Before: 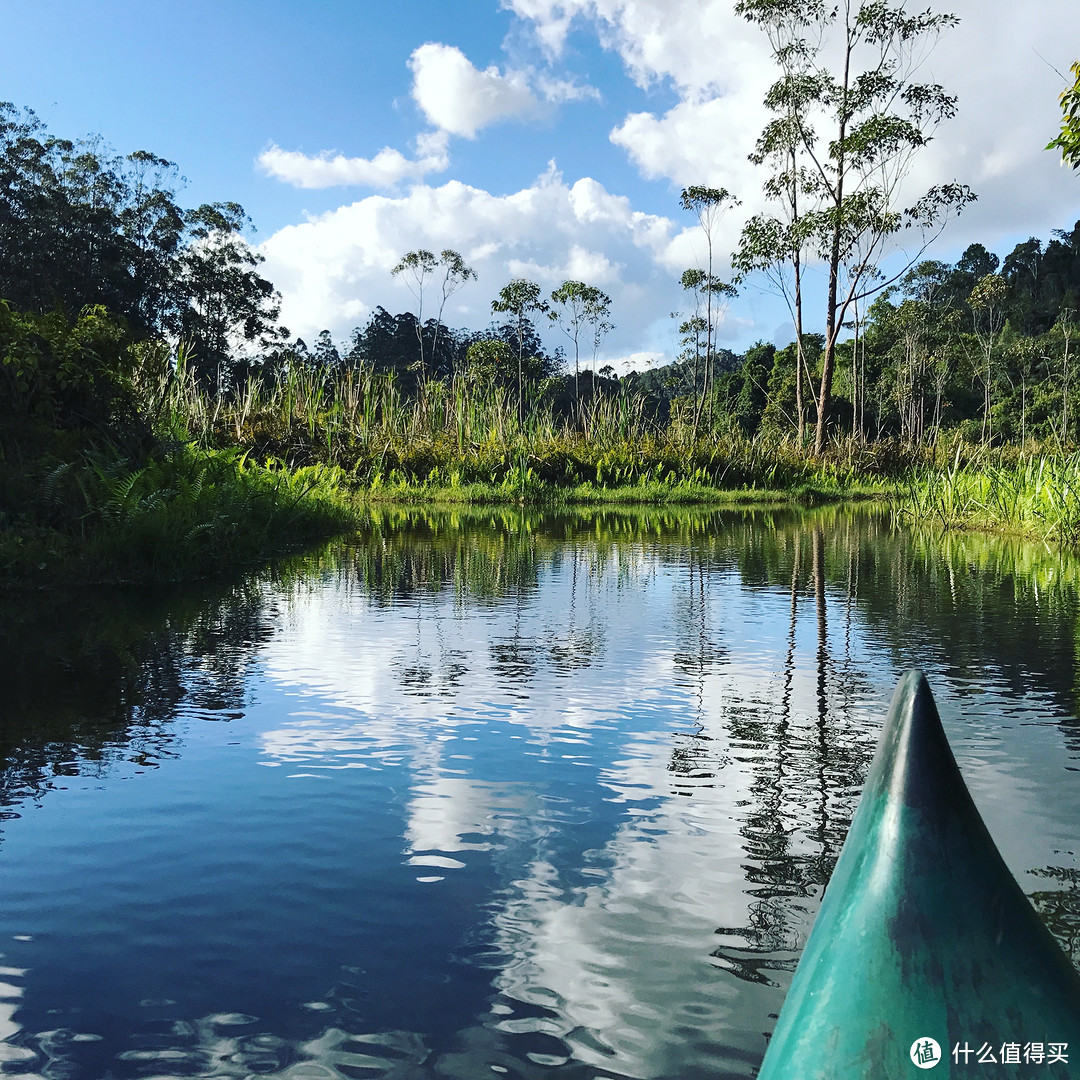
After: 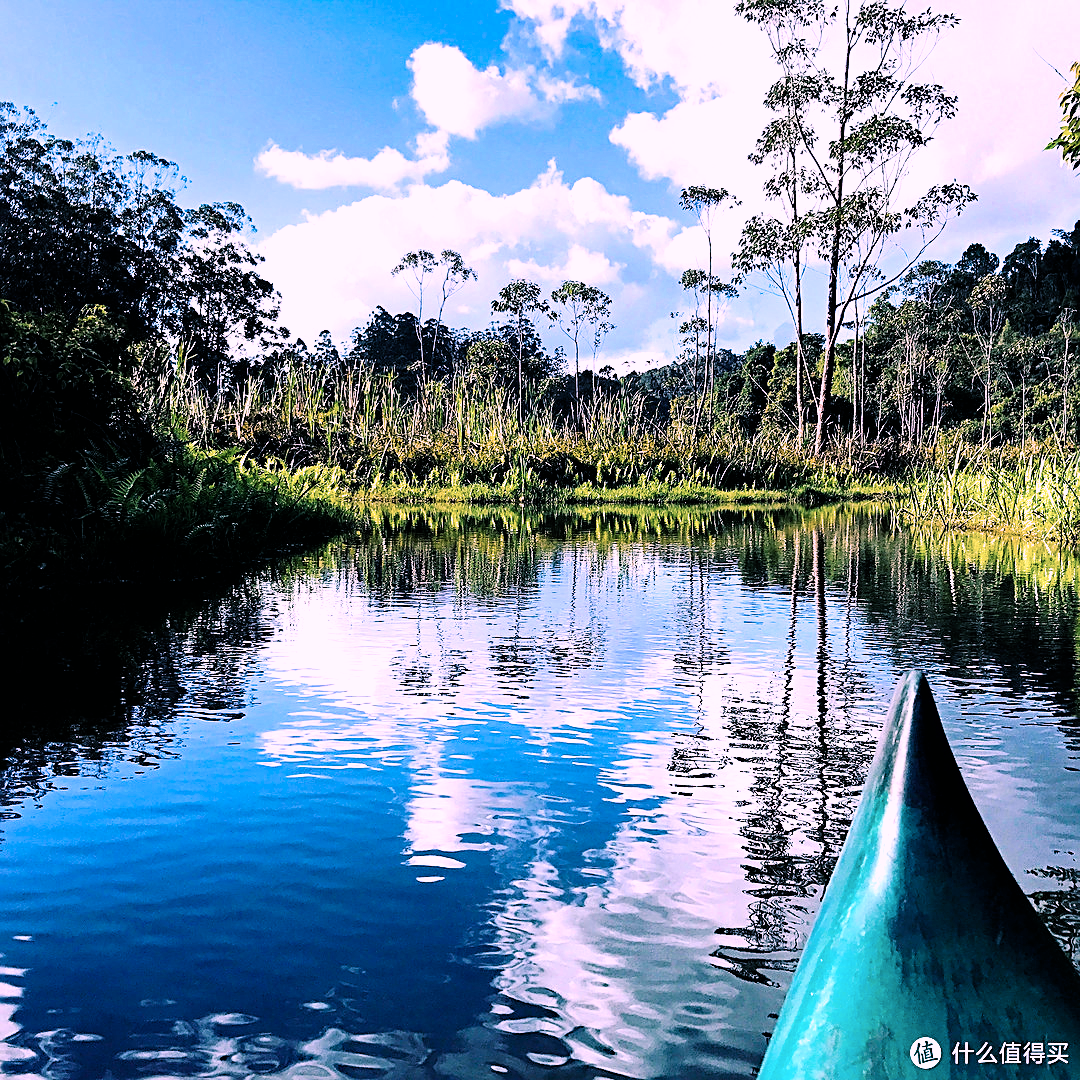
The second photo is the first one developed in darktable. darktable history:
haze removal: strength 0.287, distance 0.248, compatibility mode true, adaptive false
filmic rgb: black relative exposure -4.83 EV, white relative exposure 4.01 EV, hardness 2.8, color science v6 (2022)
sharpen: on, module defaults
color balance rgb: shadows lift › chroma 7.075%, shadows lift › hue 246.02°, highlights gain › chroma 3.22%, highlights gain › hue 55.36°, perceptual saturation grading › global saturation 17.972%, perceptual brilliance grading › highlights 46.78%, perceptual brilliance grading › mid-tones 21.583%, perceptual brilliance grading › shadows -5.694%
color correction: highlights a* 15.05, highlights b* -24.58
